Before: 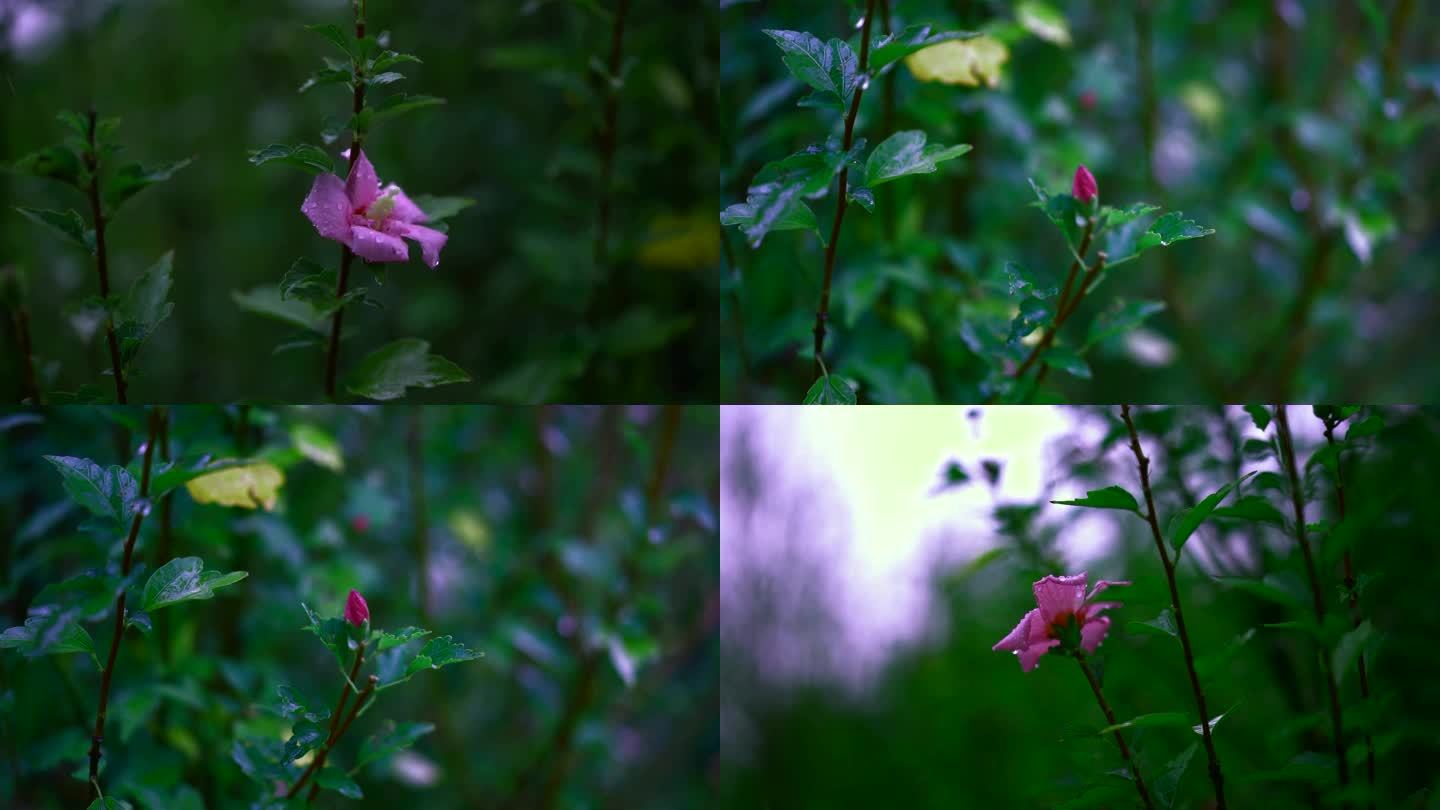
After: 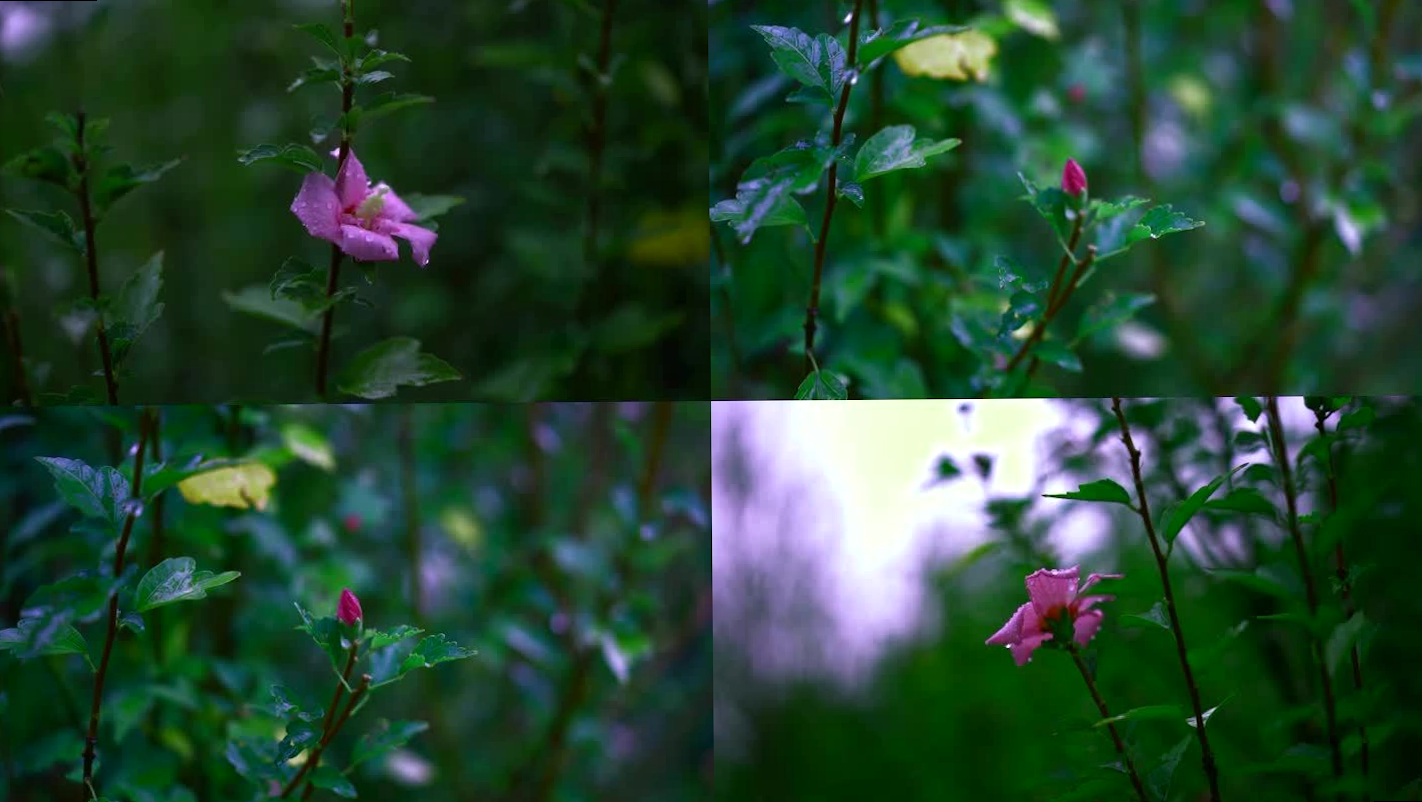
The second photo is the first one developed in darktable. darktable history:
rotate and perspective: rotation -0.45°, automatic cropping original format, crop left 0.008, crop right 0.992, crop top 0.012, crop bottom 0.988
levels: levels [0, 0.48, 0.961]
